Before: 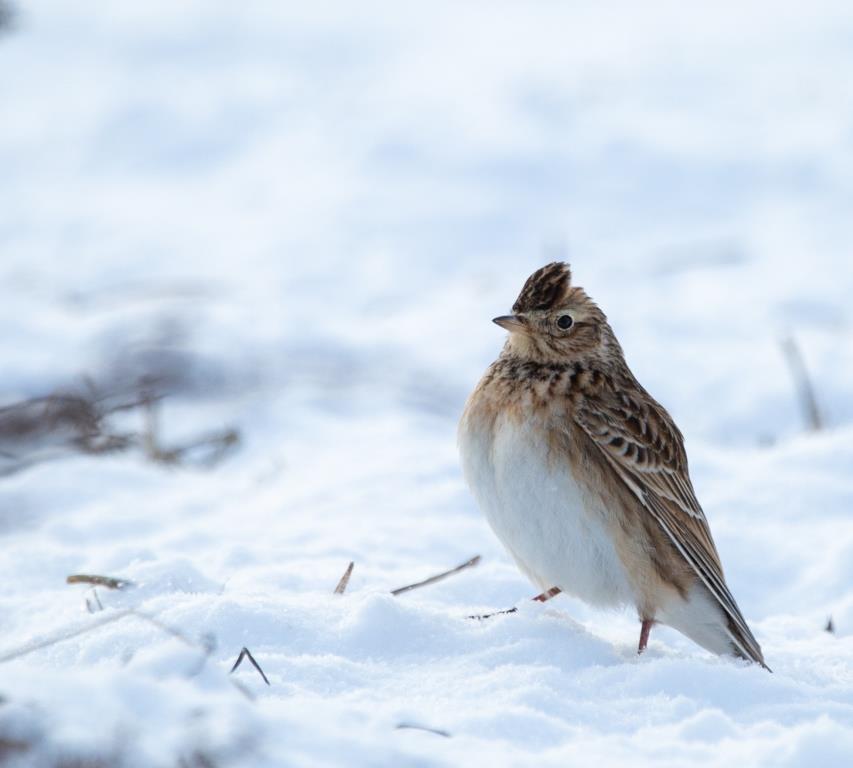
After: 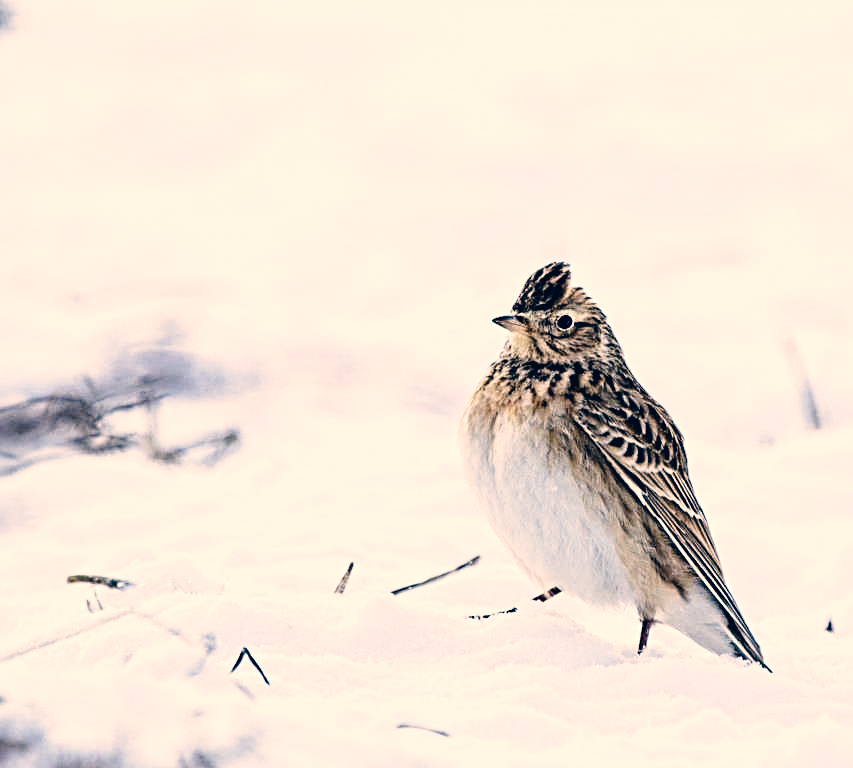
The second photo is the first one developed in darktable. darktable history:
color correction: highlights a* 10.32, highlights b* 14.66, shadows a* -9.59, shadows b* -15.02
sharpen: radius 4
contrast equalizer: octaves 7, y [[0.506, 0.531, 0.562, 0.606, 0.638, 0.669], [0.5 ×6], [0.5 ×6], [0 ×6], [0 ×6]]
base curve: curves: ch0 [(0, 0) (0.028, 0.03) (0.121, 0.232) (0.46, 0.748) (0.859, 0.968) (1, 1)], preserve colors none
